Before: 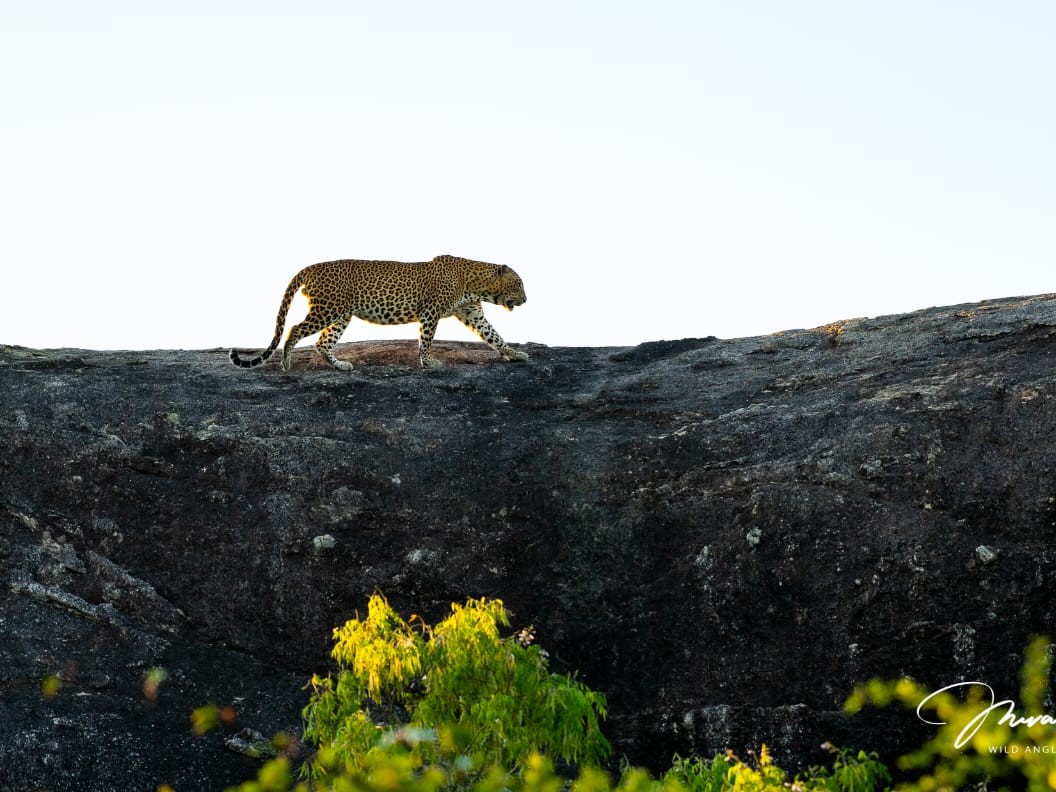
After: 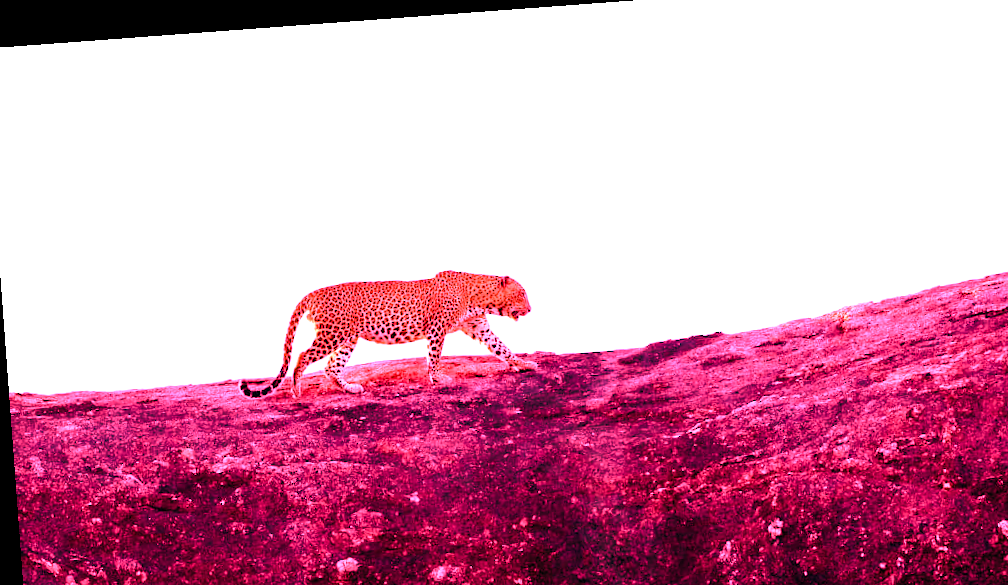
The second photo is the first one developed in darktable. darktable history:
rotate and perspective: rotation -4.25°, automatic cropping off
crop: left 1.509%, top 3.452%, right 7.696%, bottom 28.452%
white balance: red 4.26, blue 1.802
color balance rgb: perceptual saturation grading › global saturation 20%, perceptual saturation grading › highlights -25%, perceptual saturation grading › shadows 25%
